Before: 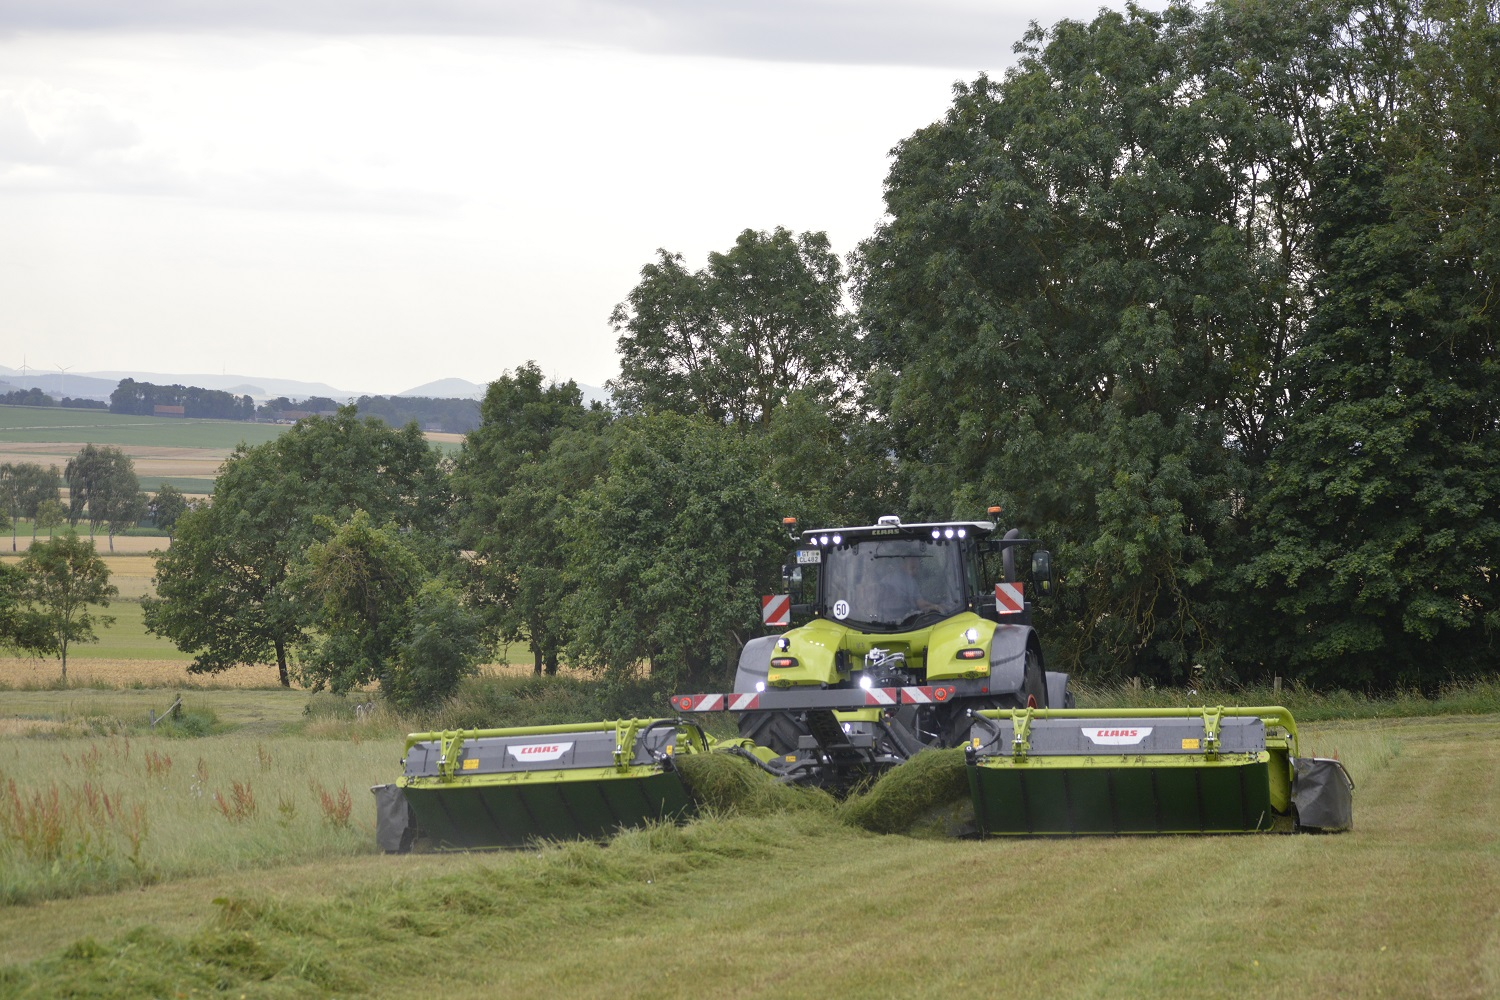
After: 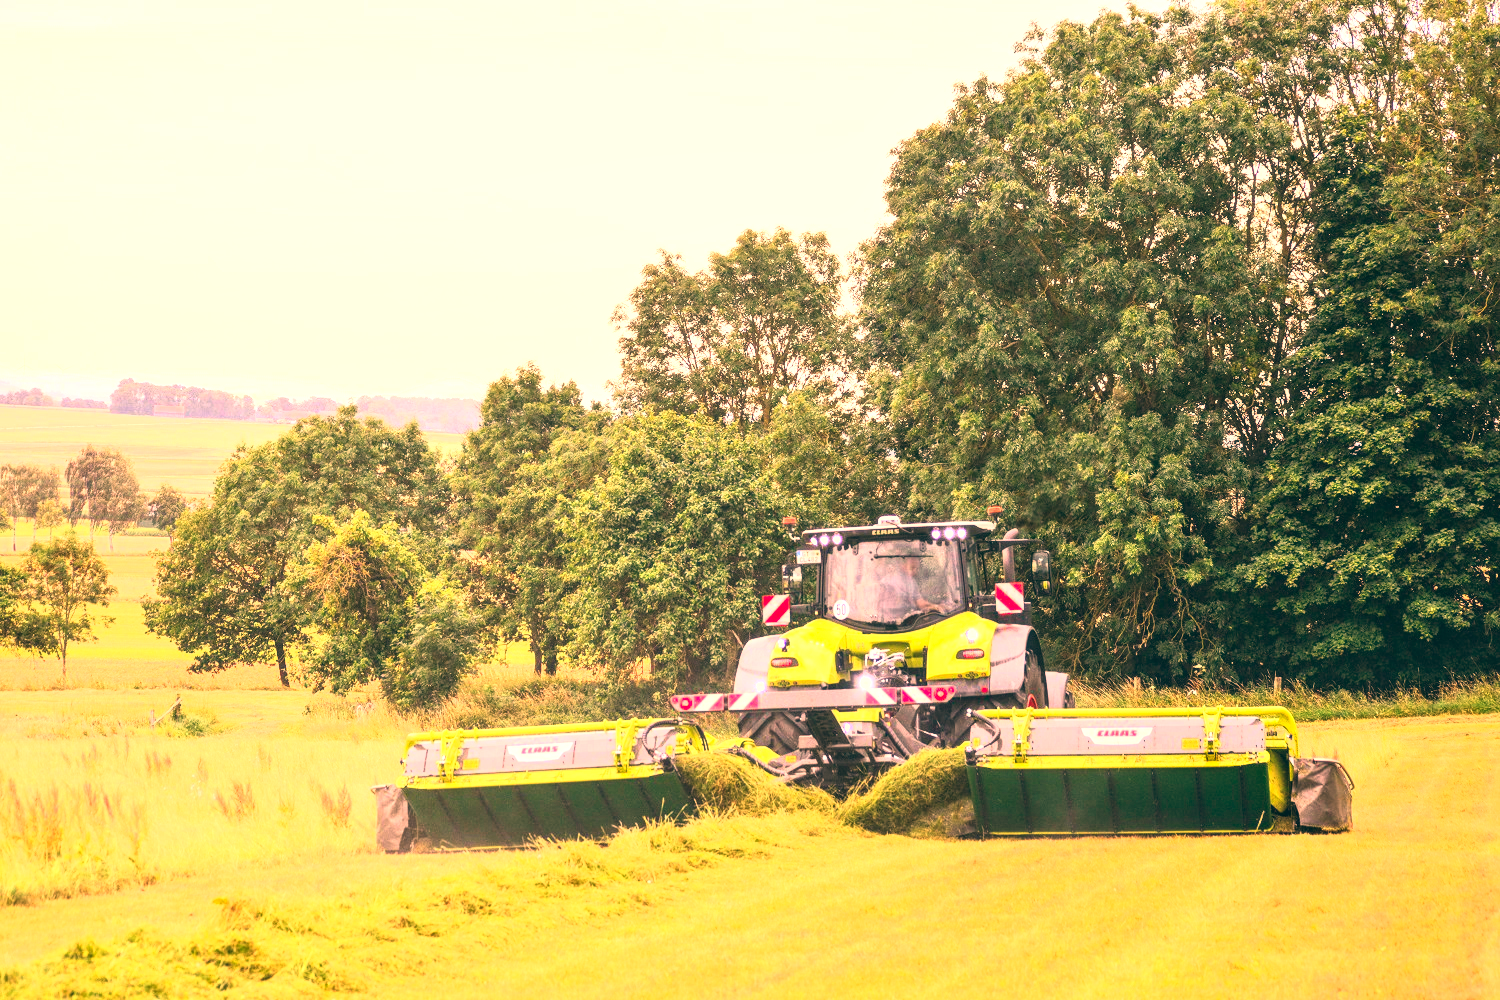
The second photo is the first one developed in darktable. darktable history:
white balance: red 1.123, blue 0.83
color balance: lift [1.016, 0.983, 1, 1.017], gamma [0.78, 1.018, 1.043, 0.957], gain [0.786, 1.063, 0.937, 1.017], input saturation 118.26%, contrast 13.43%, contrast fulcrum 21.62%, output saturation 82.76%
base curve: curves: ch0 [(0, 0) (0.557, 0.834) (1, 1)]
levels: levels [0.016, 0.5, 0.996]
local contrast: on, module defaults
color correction: highlights a* 12.23, highlights b* 5.41
exposure: black level correction 0, exposure 1.9 EV, compensate highlight preservation false
